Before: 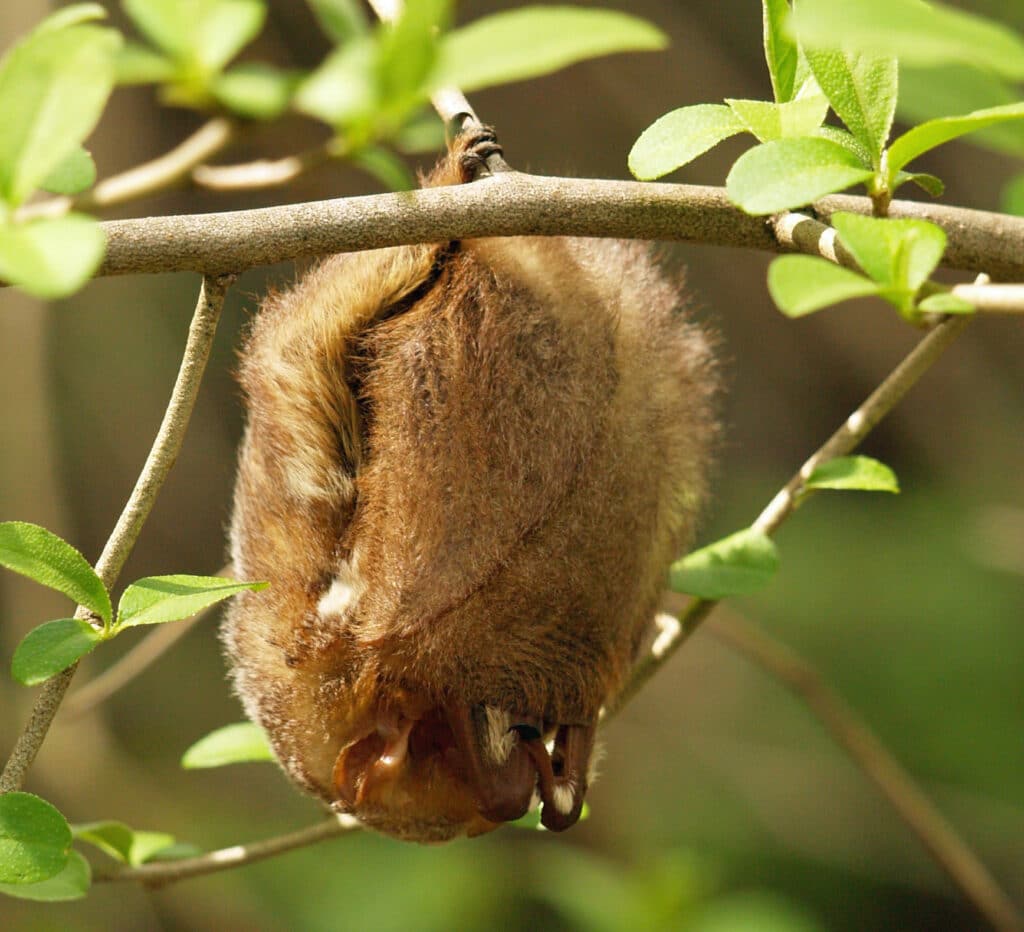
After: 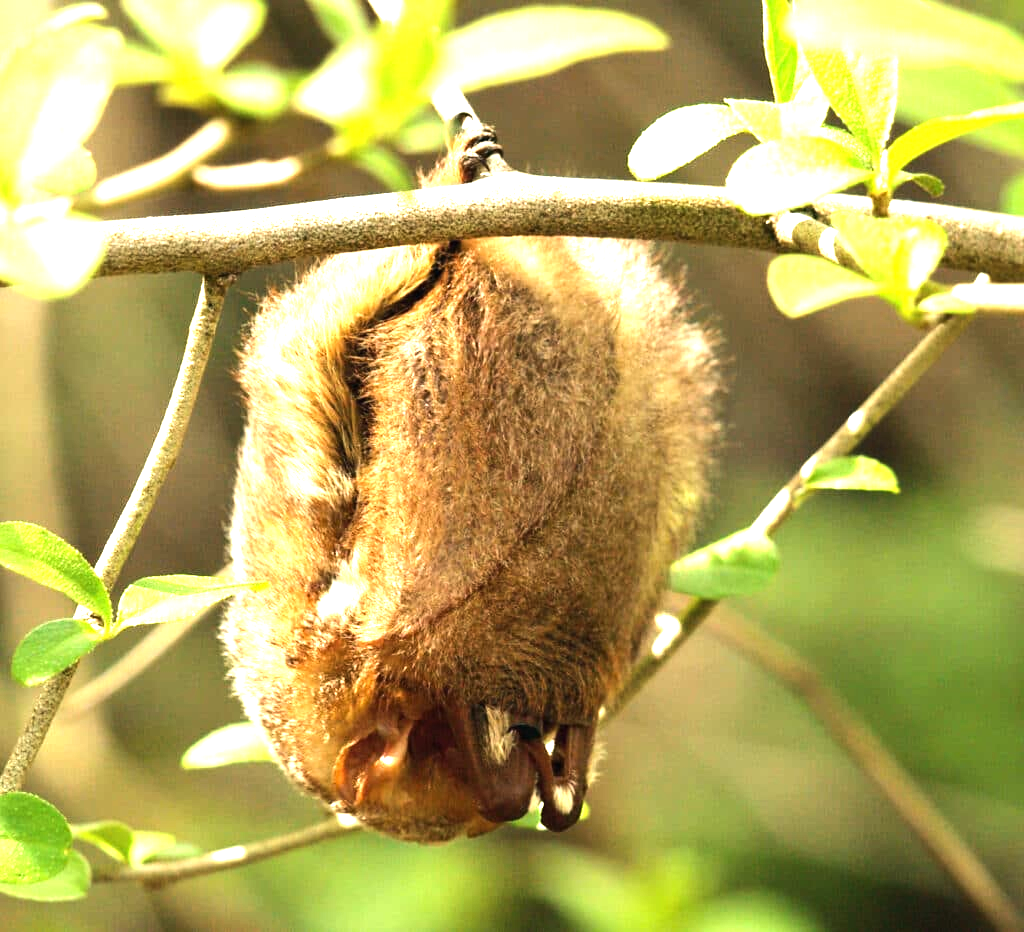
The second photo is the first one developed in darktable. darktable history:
exposure: black level correction 0, exposure 1 EV, compensate highlight preservation false
tone equalizer: -8 EV -0.723 EV, -7 EV -0.691 EV, -6 EV -0.584 EV, -5 EV -0.394 EV, -3 EV 0.372 EV, -2 EV 0.6 EV, -1 EV 0.69 EV, +0 EV 0.771 EV, edges refinement/feathering 500, mask exposure compensation -1.57 EV, preserve details no
